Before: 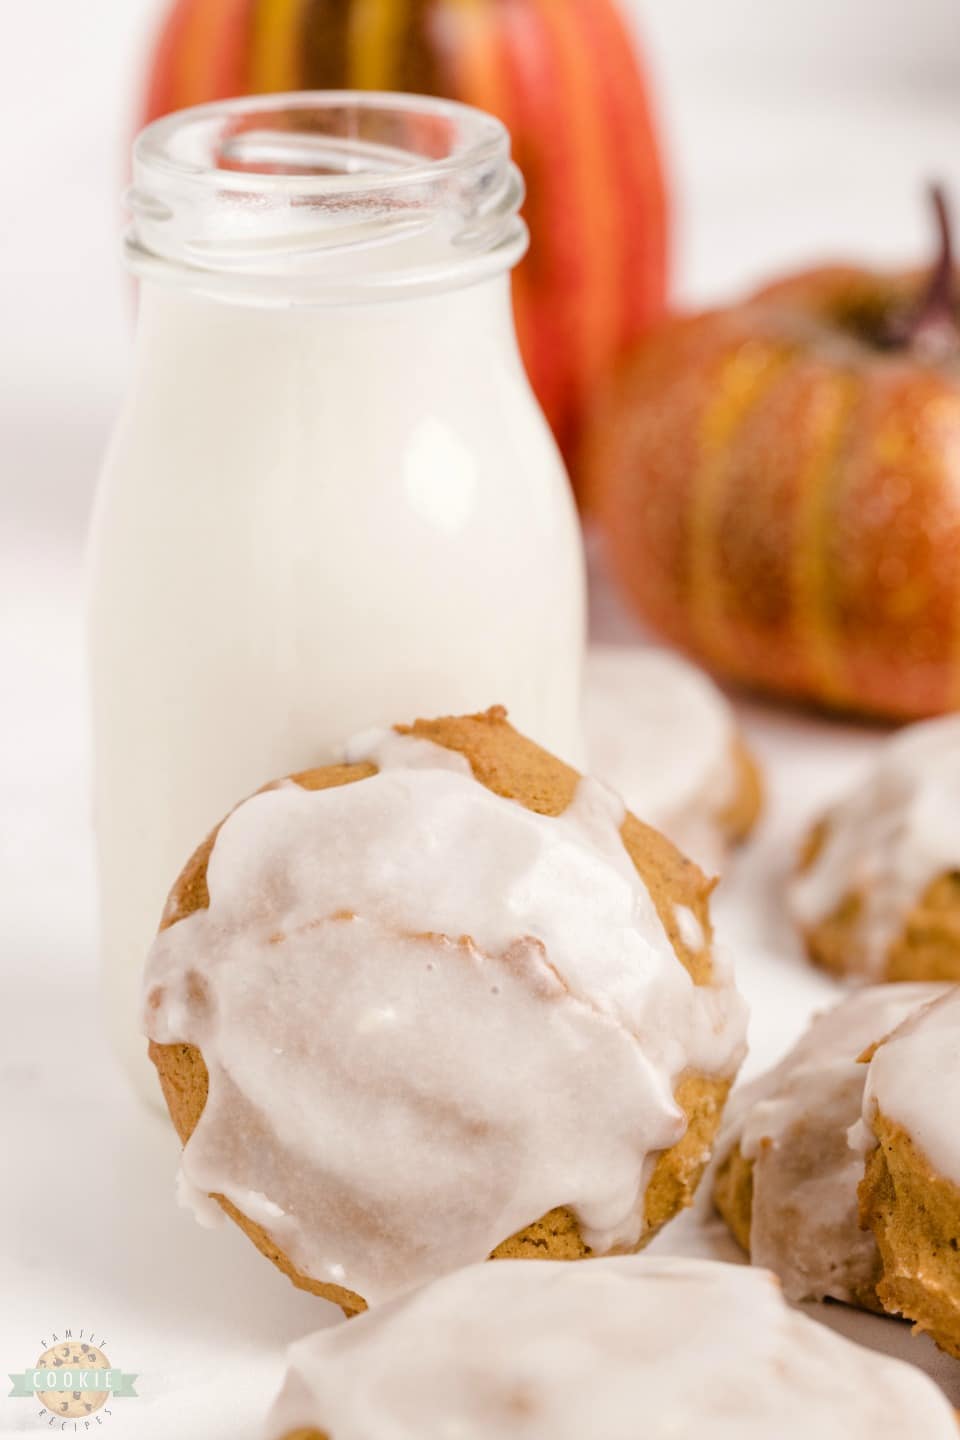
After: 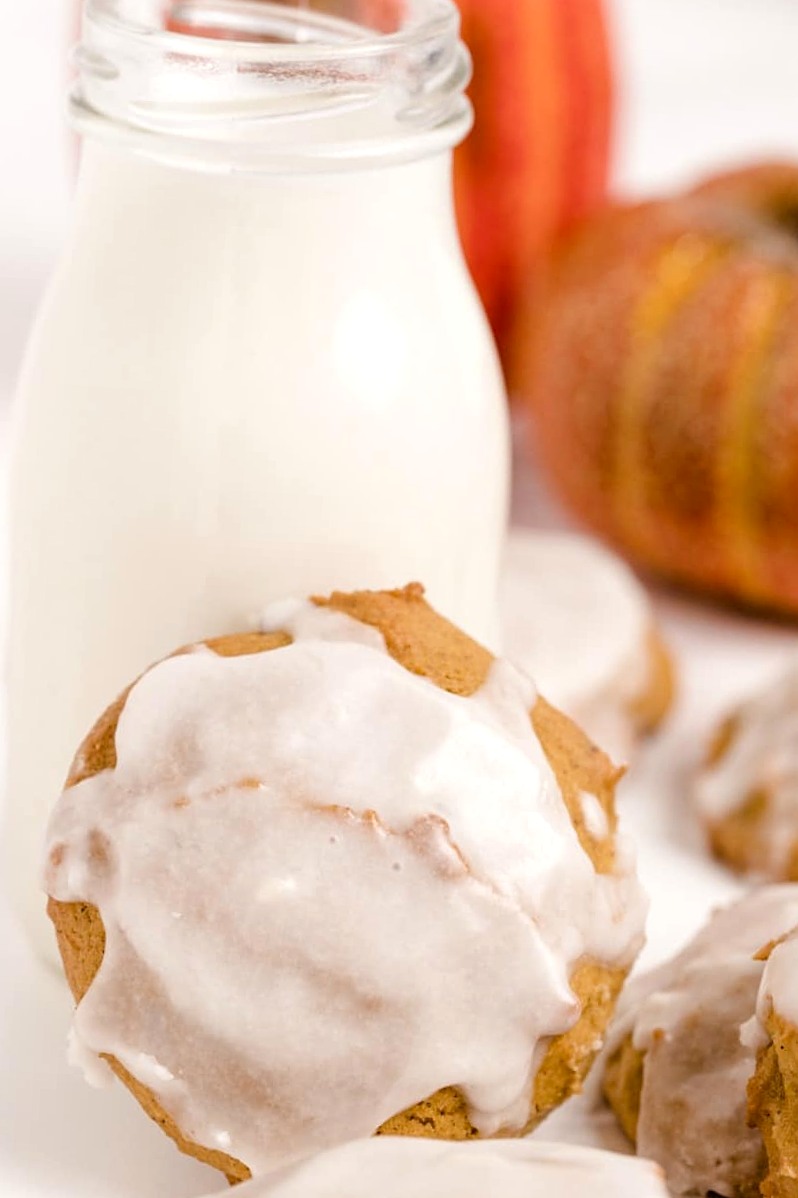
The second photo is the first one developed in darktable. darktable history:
crop and rotate: angle -3.27°, left 5.211%, top 5.211%, right 4.607%, bottom 4.607%
exposure: black level correction 0.002, exposure 0.15 EV, compensate highlight preservation false
sharpen: amount 0.2
